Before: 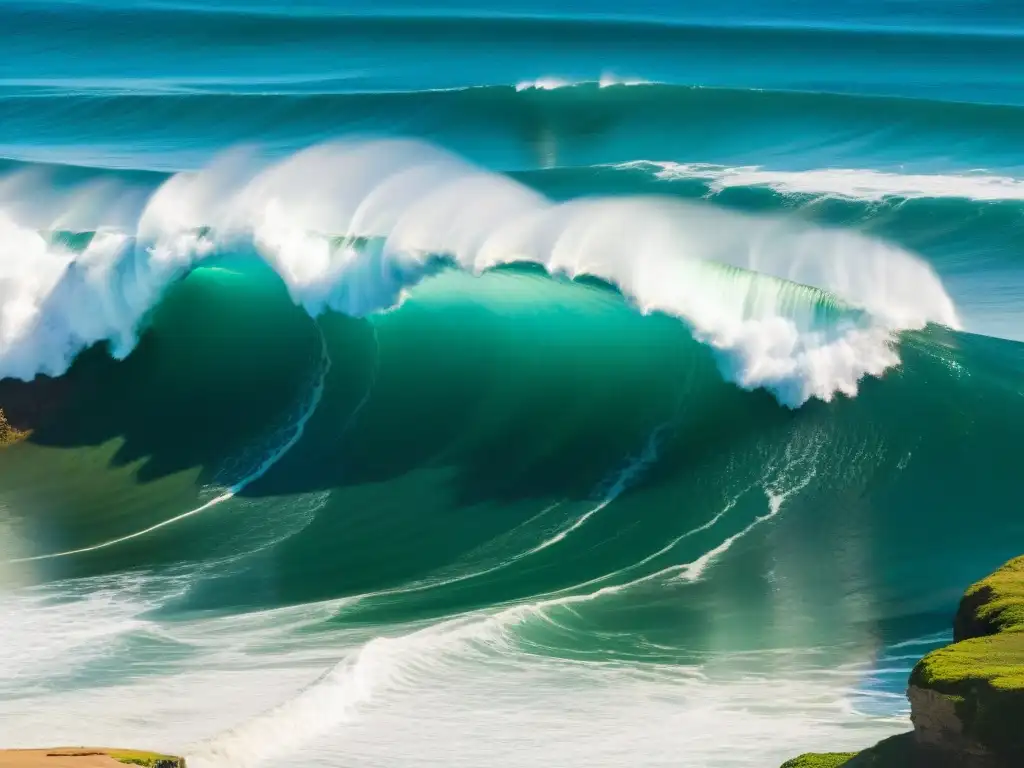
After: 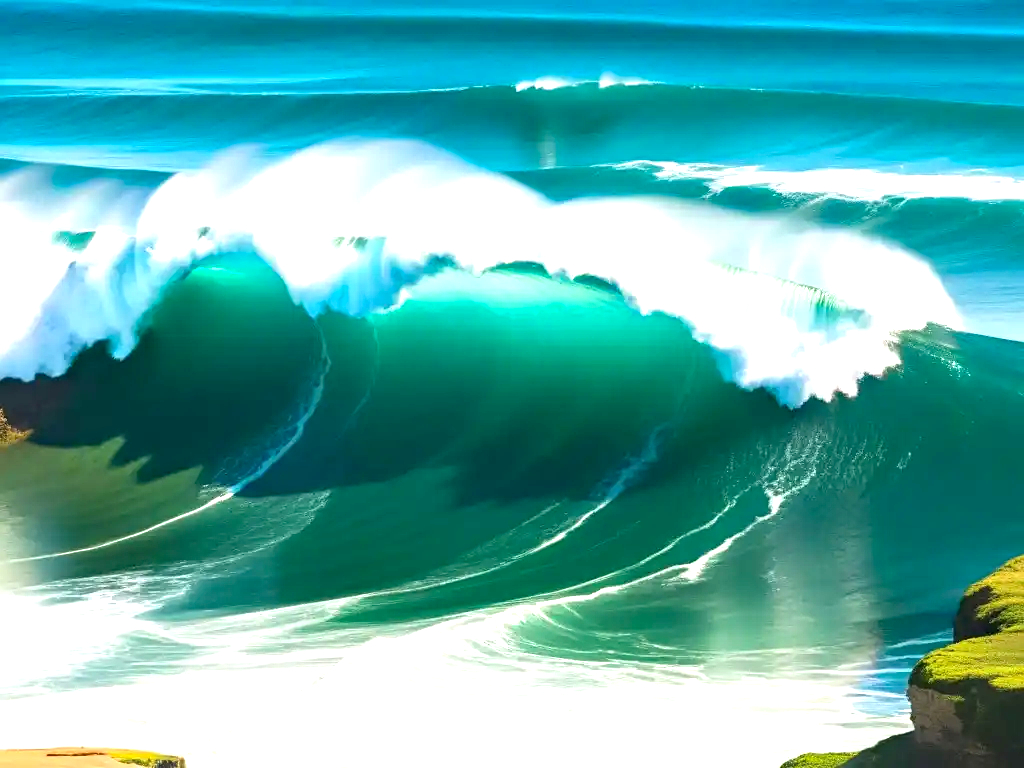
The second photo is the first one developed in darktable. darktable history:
exposure: exposure 1 EV, compensate exposure bias true, compensate highlight preservation false
sharpen: amount 0.201
haze removal: compatibility mode true, adaptive false
